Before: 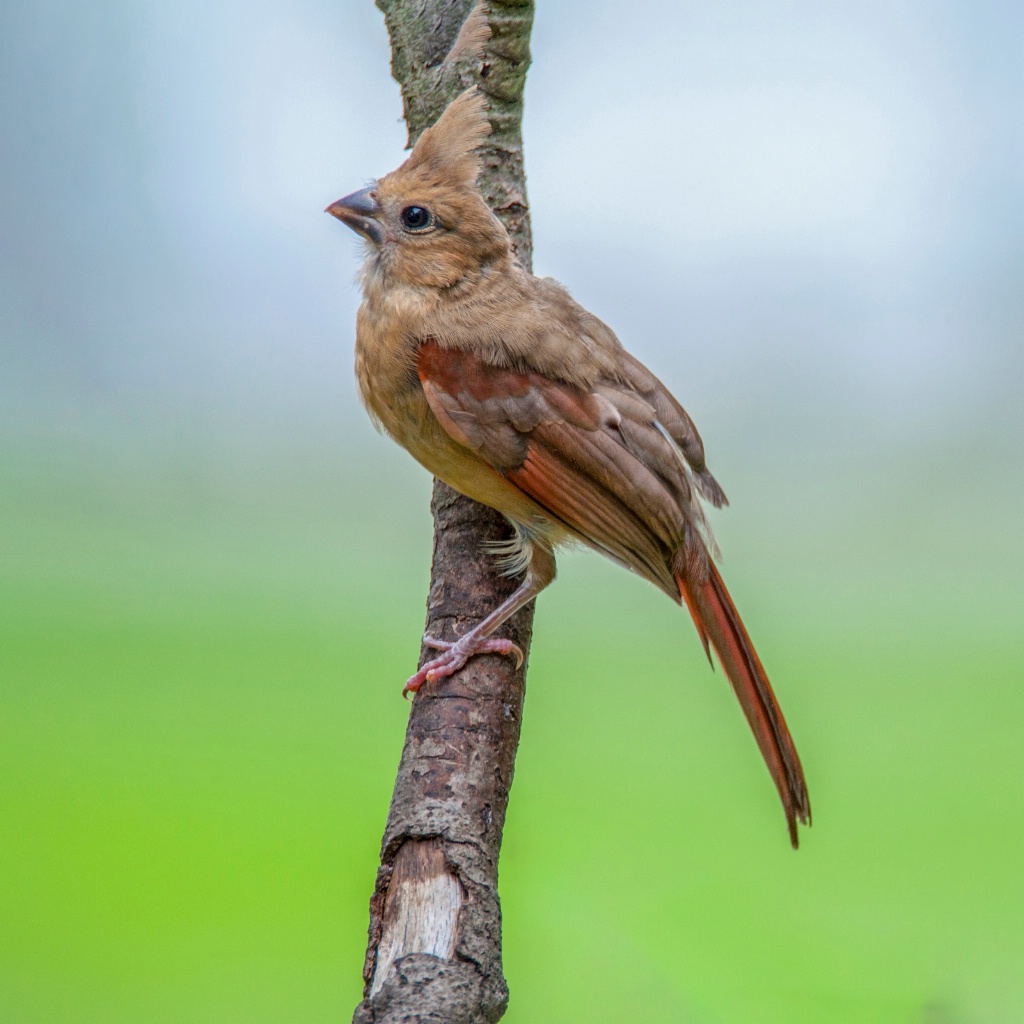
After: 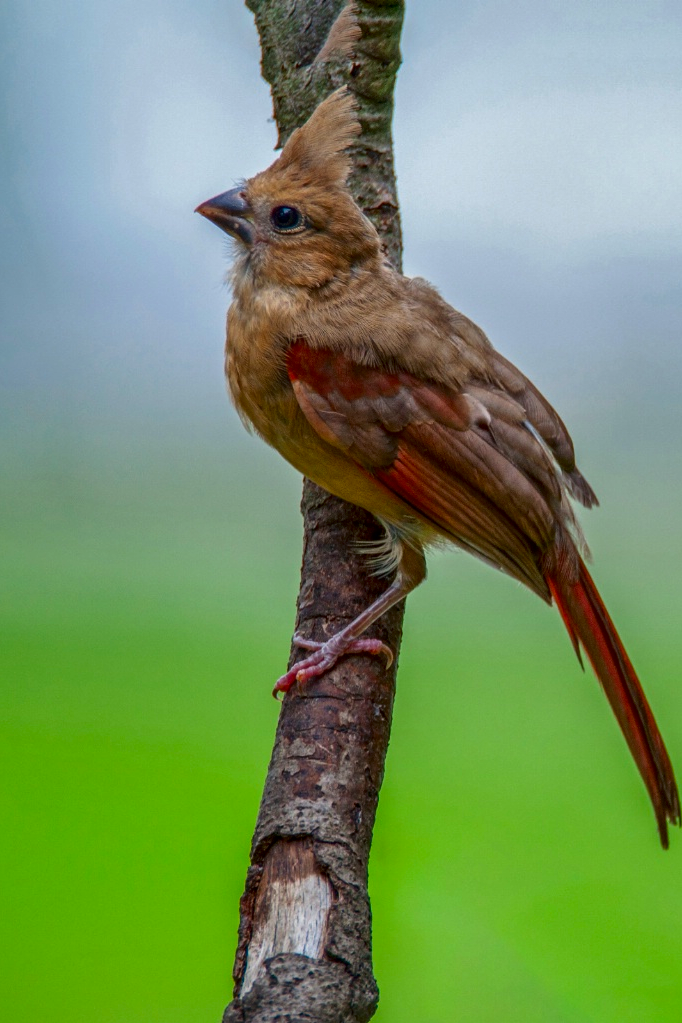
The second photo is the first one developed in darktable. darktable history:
shadows and highlights: soften with gaussian
exposure: compensate exposure bias true, compensate highlight preservation false
contrast brightness saturation: brightness -0.245, saturation 0.204
crop and rotate: left 12.701%, right 20.648%
